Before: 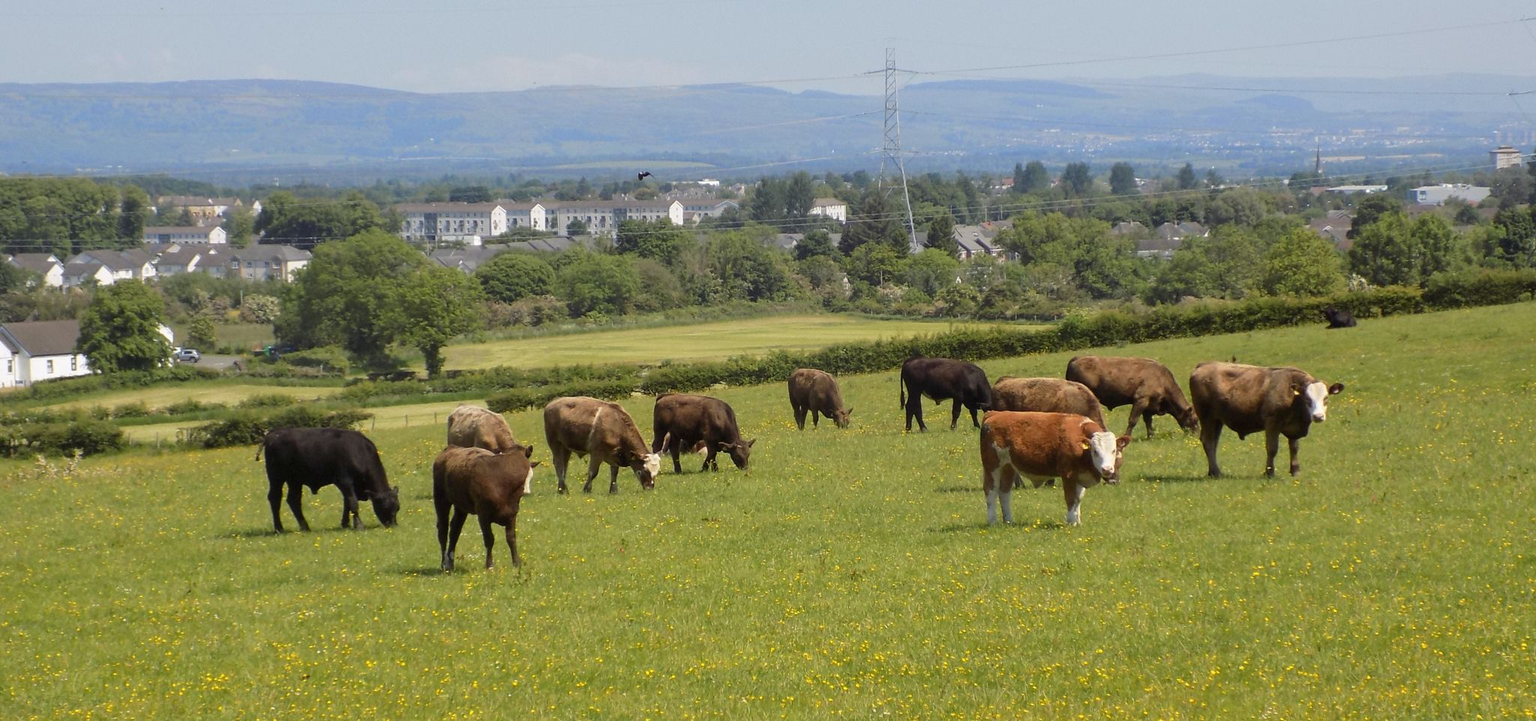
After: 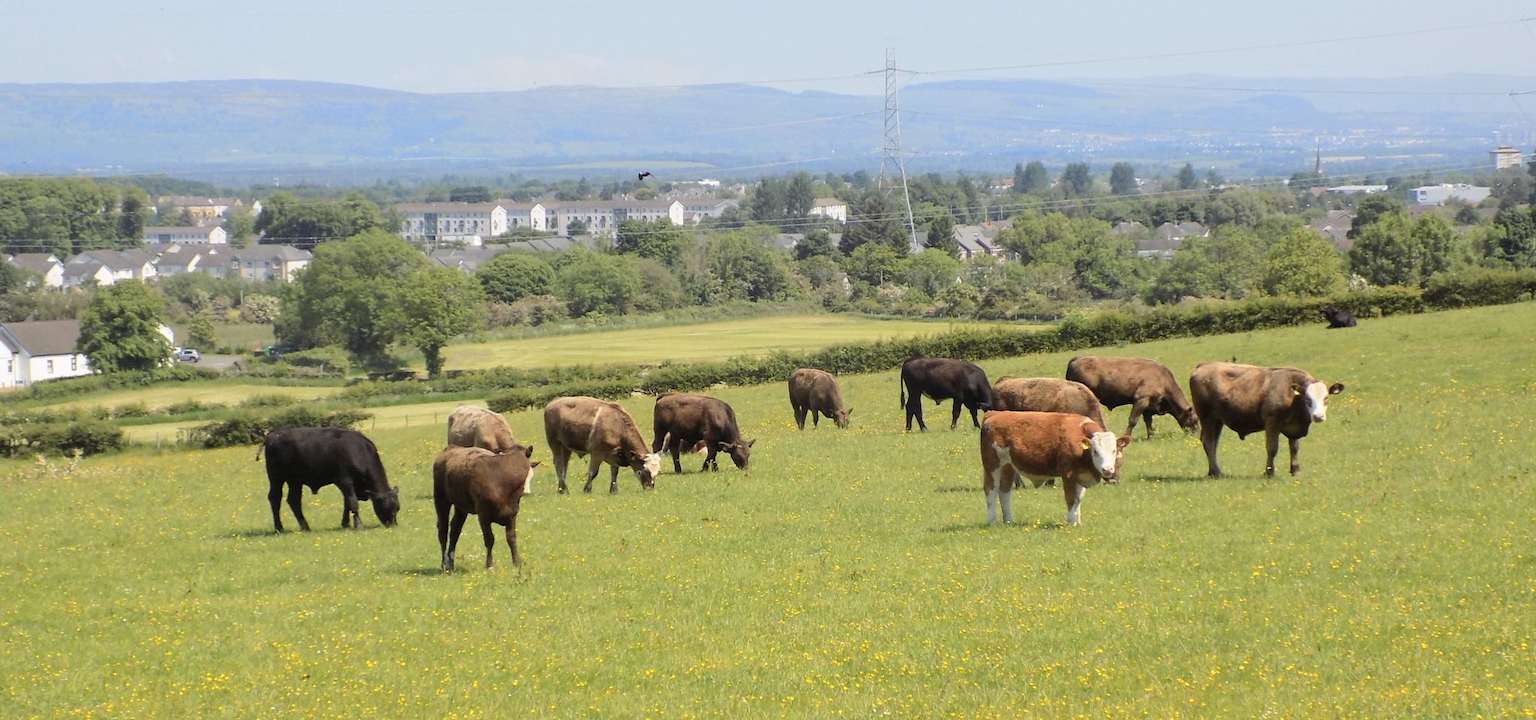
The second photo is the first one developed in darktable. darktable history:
tone curve: curves: ch0 [(0, 0) (0.003, 0.004) (0.011, 0.015) (0.025, 0.033) (0.044, 0.058) (0.069, 0.091) (0.1, 0.131) (0.136, 0.179) (0.177, 0.233) (0.224, 0.296) (0.277, 0.364) (0.335, 0.434) (0.399, 0.511) (0.468, 0.584) (0.543, 0.656) (0.623, 0.729) (0.709, 0.799) (0.801, 0.874) (0.898, 0.936) (1, 1)], color space Lab, independent channels, preserve colors none
